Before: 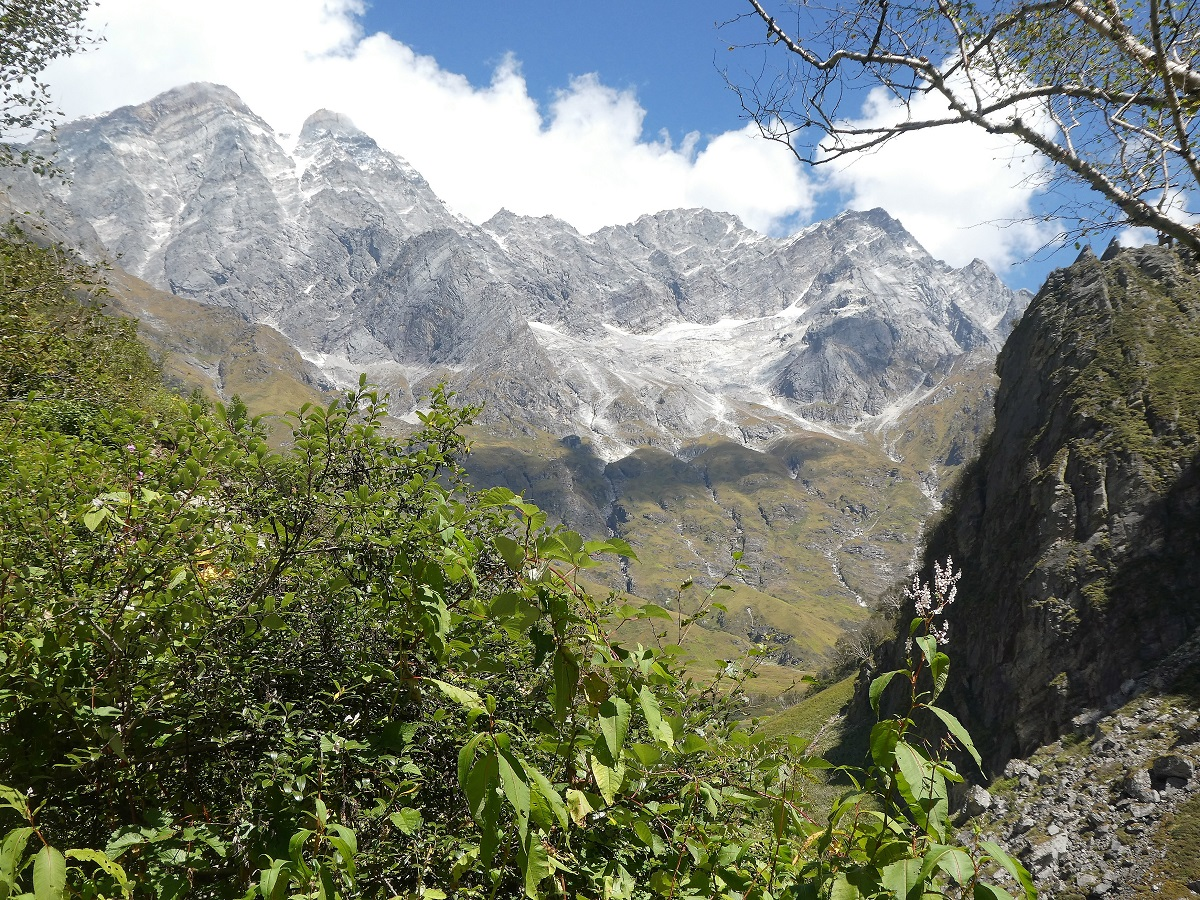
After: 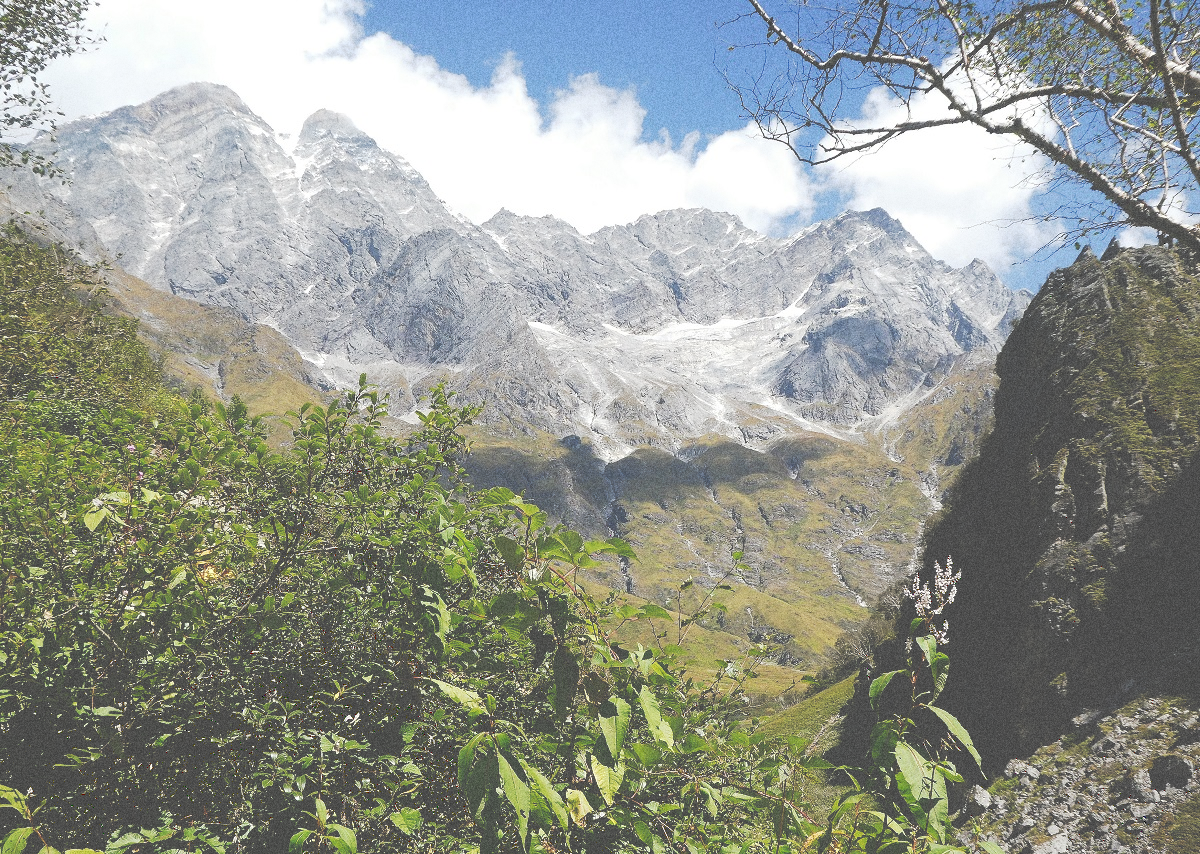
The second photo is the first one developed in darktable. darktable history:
tone curve: curves: ch0 [(0, 0) (0.003, 0.319) (0.011, 0.319) (0.025, 0.319) (0.044, 0.323) (0.069, 0.324) (0.1, 0.328) (0.136, 0.329) (0.177, 0.337) (0.224, 0.351) (0.277, 0.373) (0.335, 0.413) (0.399, 0.458) (0.468, 0.533) (0.543, 0.617) (0.623, 0.71) (0.709, 0.783) (0.801, 0.849) (0.898, 0.911) (1, 1)], preserve colors none
grain: coarseness 11.82 ISO, strength 36.67%, mid-tones bias 74.17%
tone equalizer: on, module defaults
crop and rotate: top 0%, bottom 5.097%
